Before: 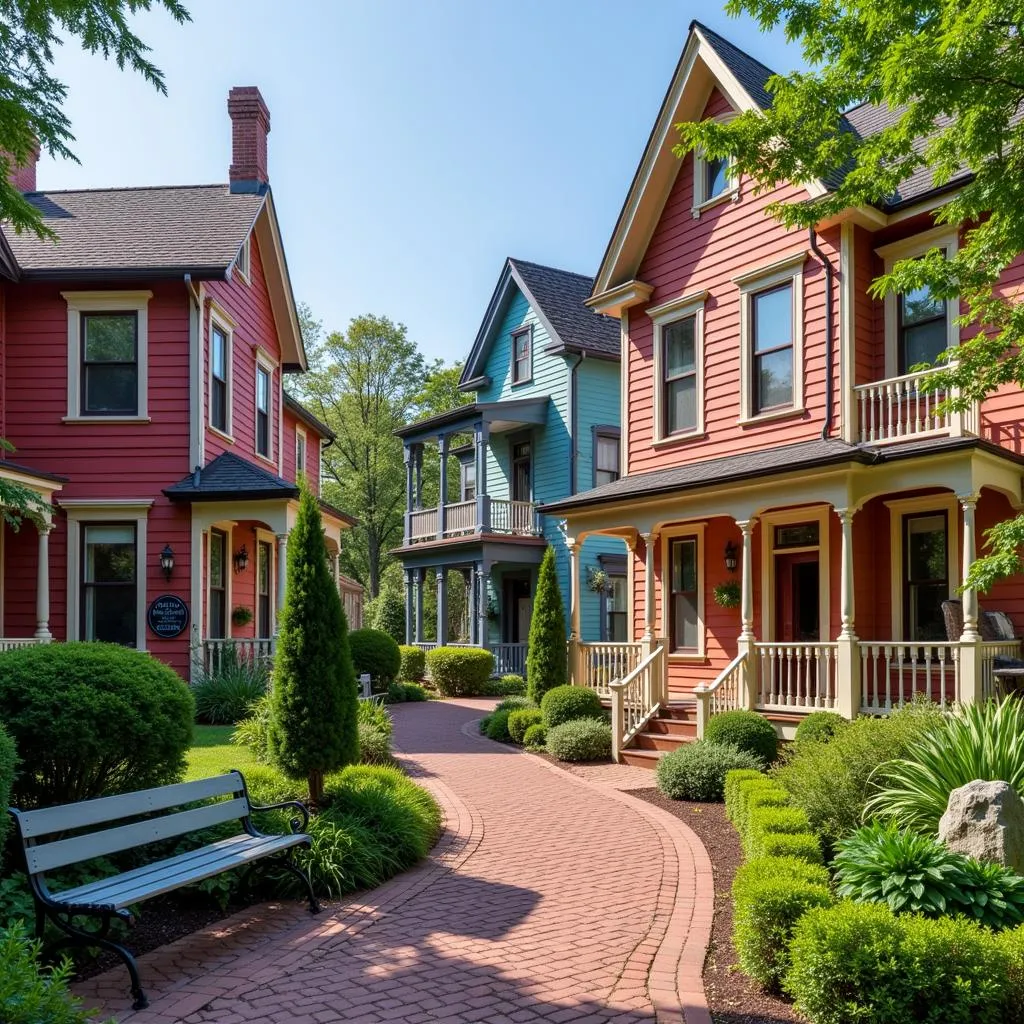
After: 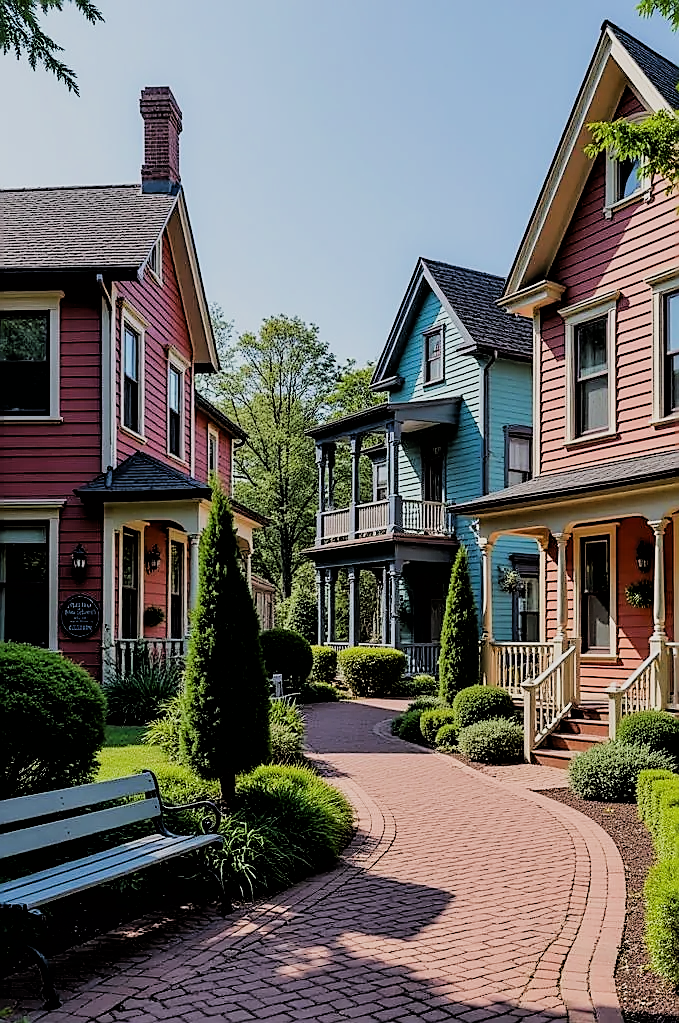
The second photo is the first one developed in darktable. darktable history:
crop and rotate: left 8.662%, right 25.001%
sharpen: radius 1.398, amount 1.26, threshold 0.683
color correction: highlights b* 0.031, saturation 0.992
filmic rgb: black relative exposure -2.83 EV, white relative exposure 4.56 EV, hardness 1.78, contrast 1.25
